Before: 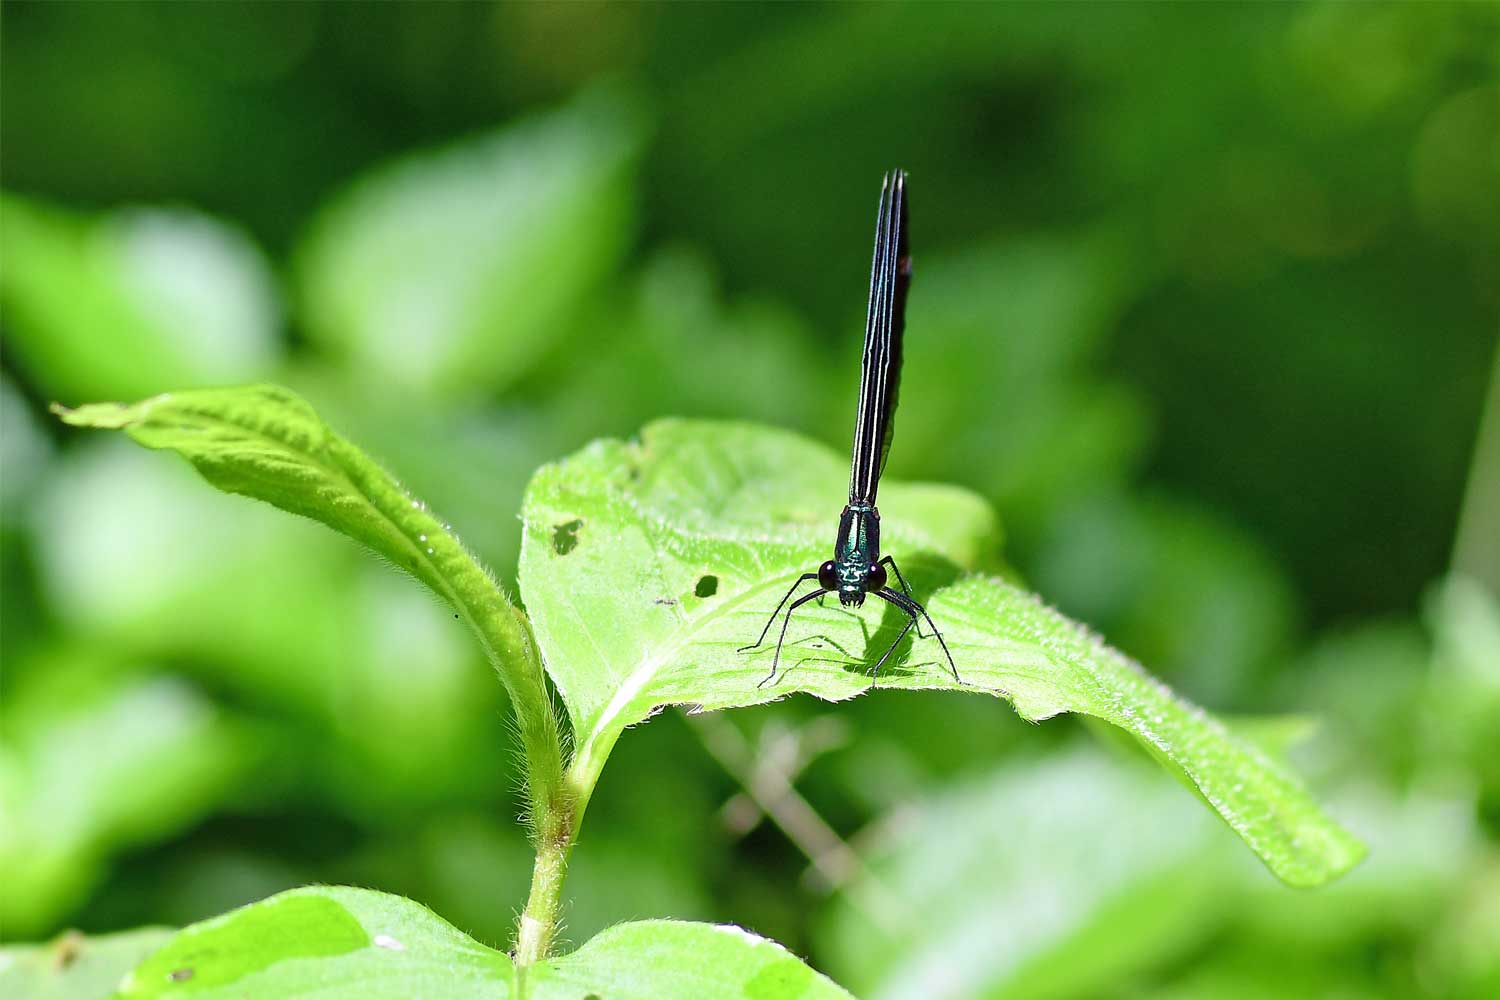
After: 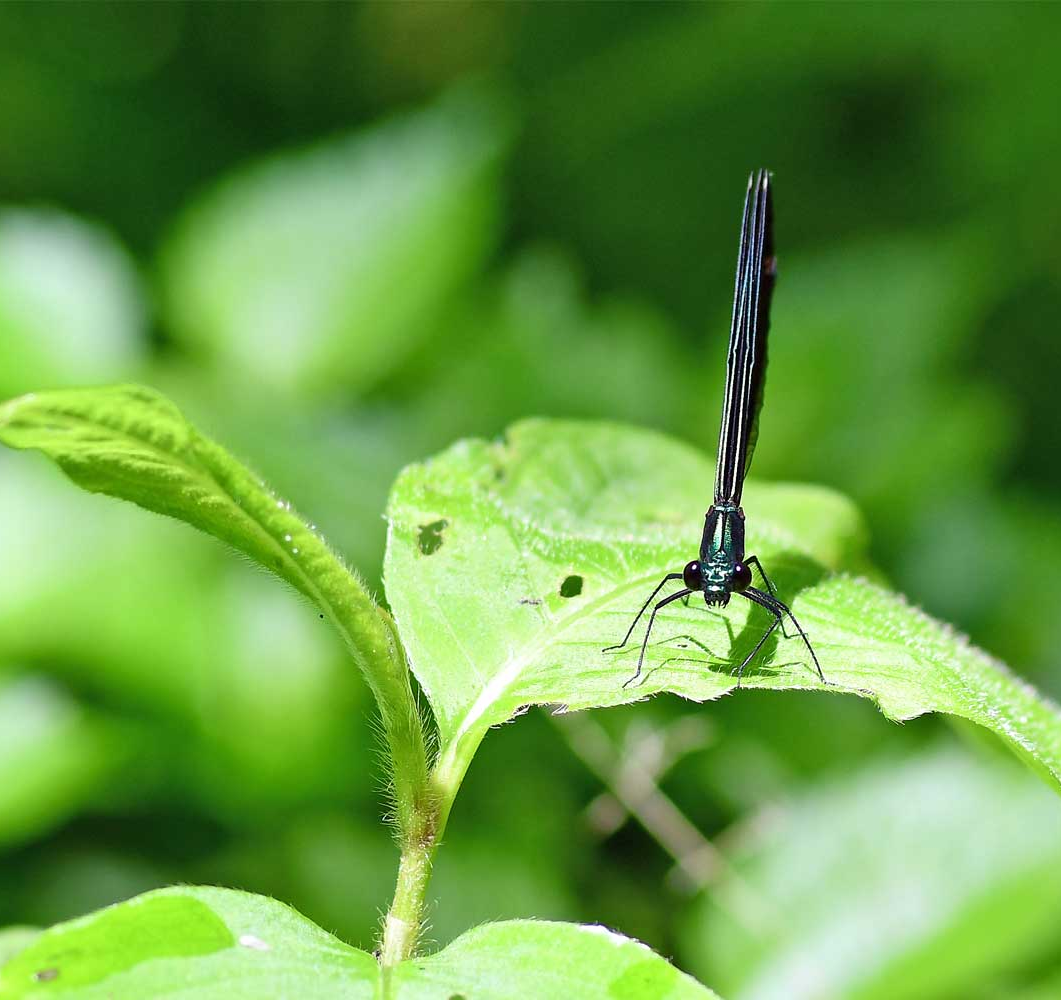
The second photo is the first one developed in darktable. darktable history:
crop and rotate: left 9.018%, right 20.206%
